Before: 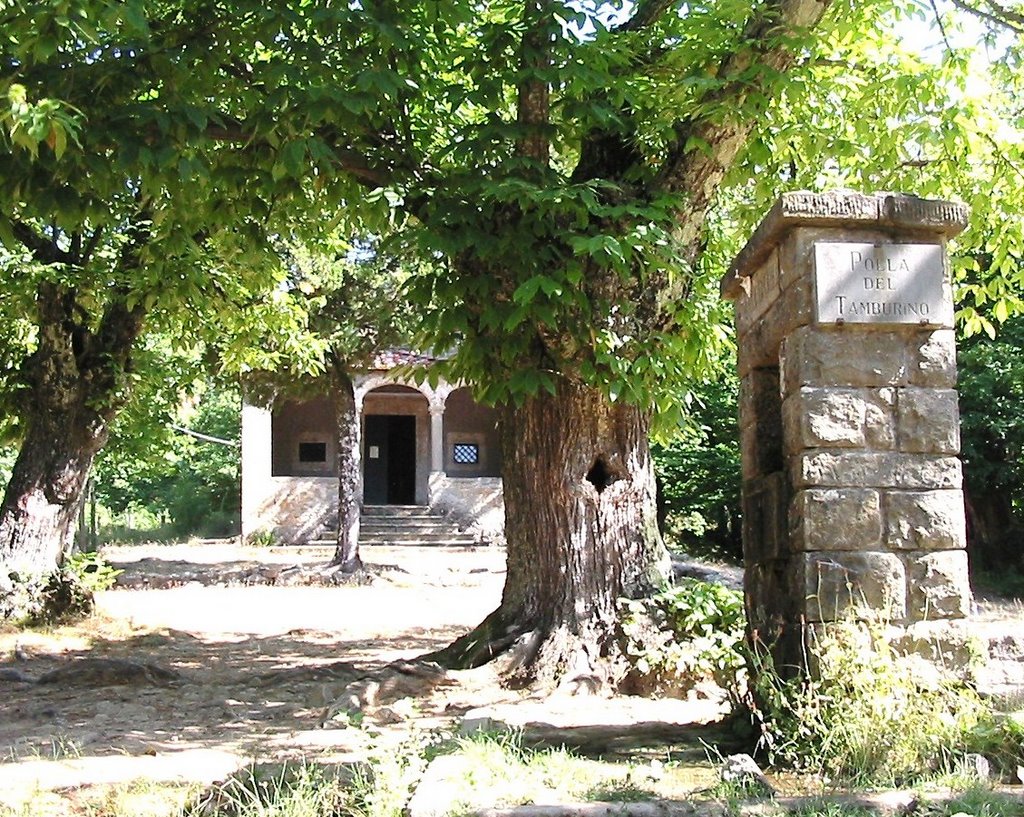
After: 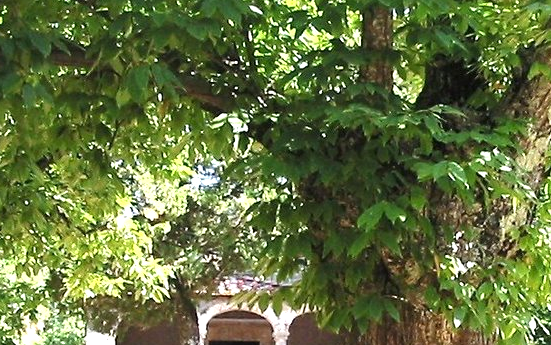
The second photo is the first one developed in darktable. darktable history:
crop: left 15.306%, top 9.065%, right 30.789%, bottom 48.638%
exposure: exposure 0.493 EV, compensate highlight preservation false
